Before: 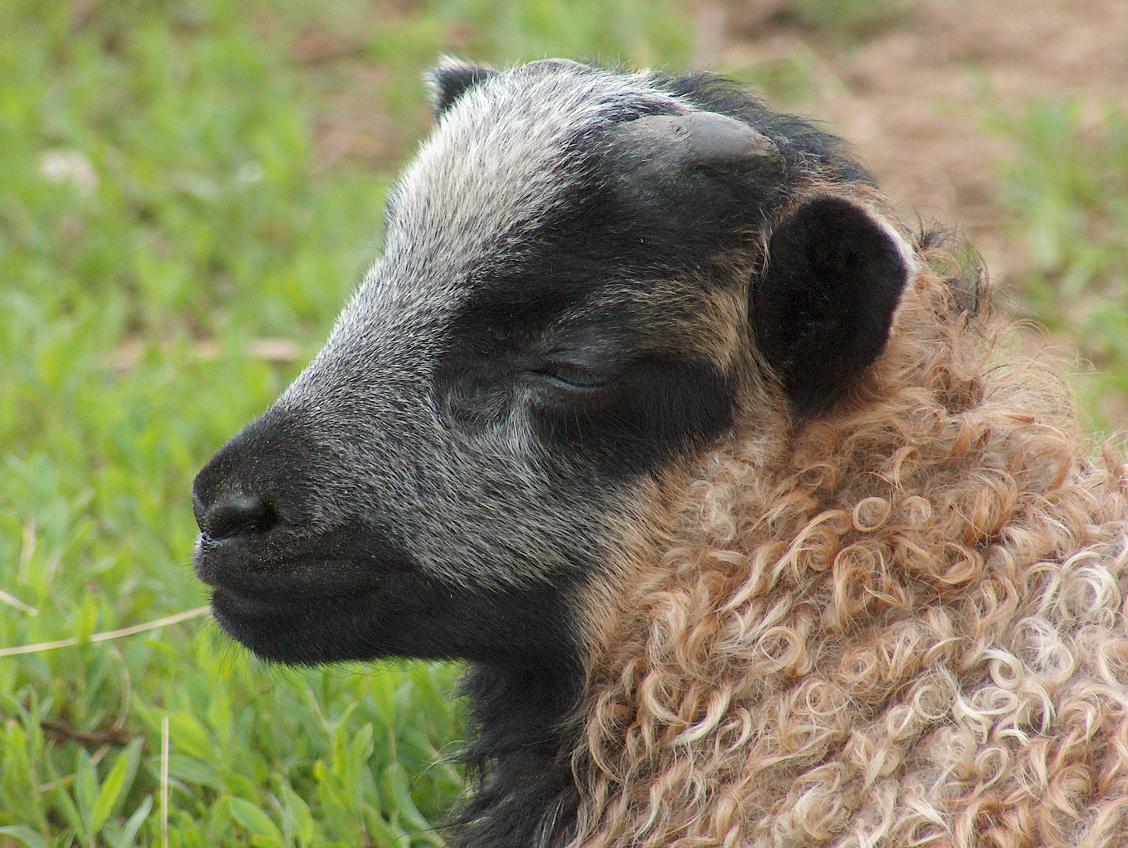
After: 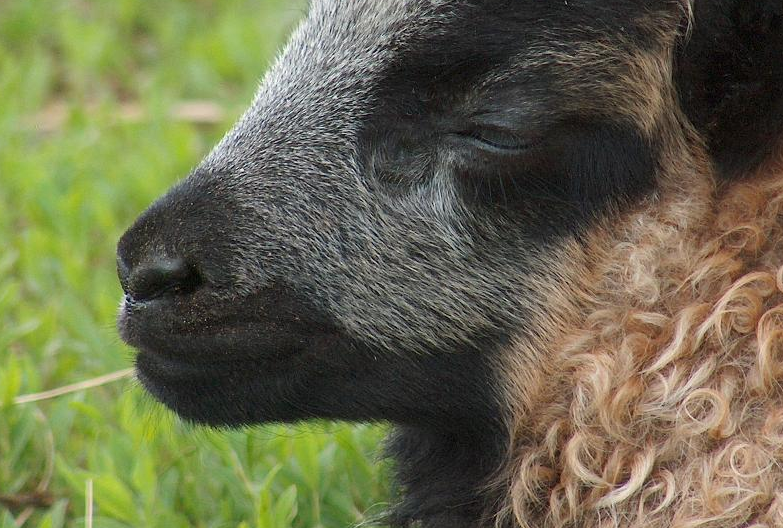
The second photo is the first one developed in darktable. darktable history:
crop: left 6.747%, top 28.068%, right 23.753%, bottom 8.644%
